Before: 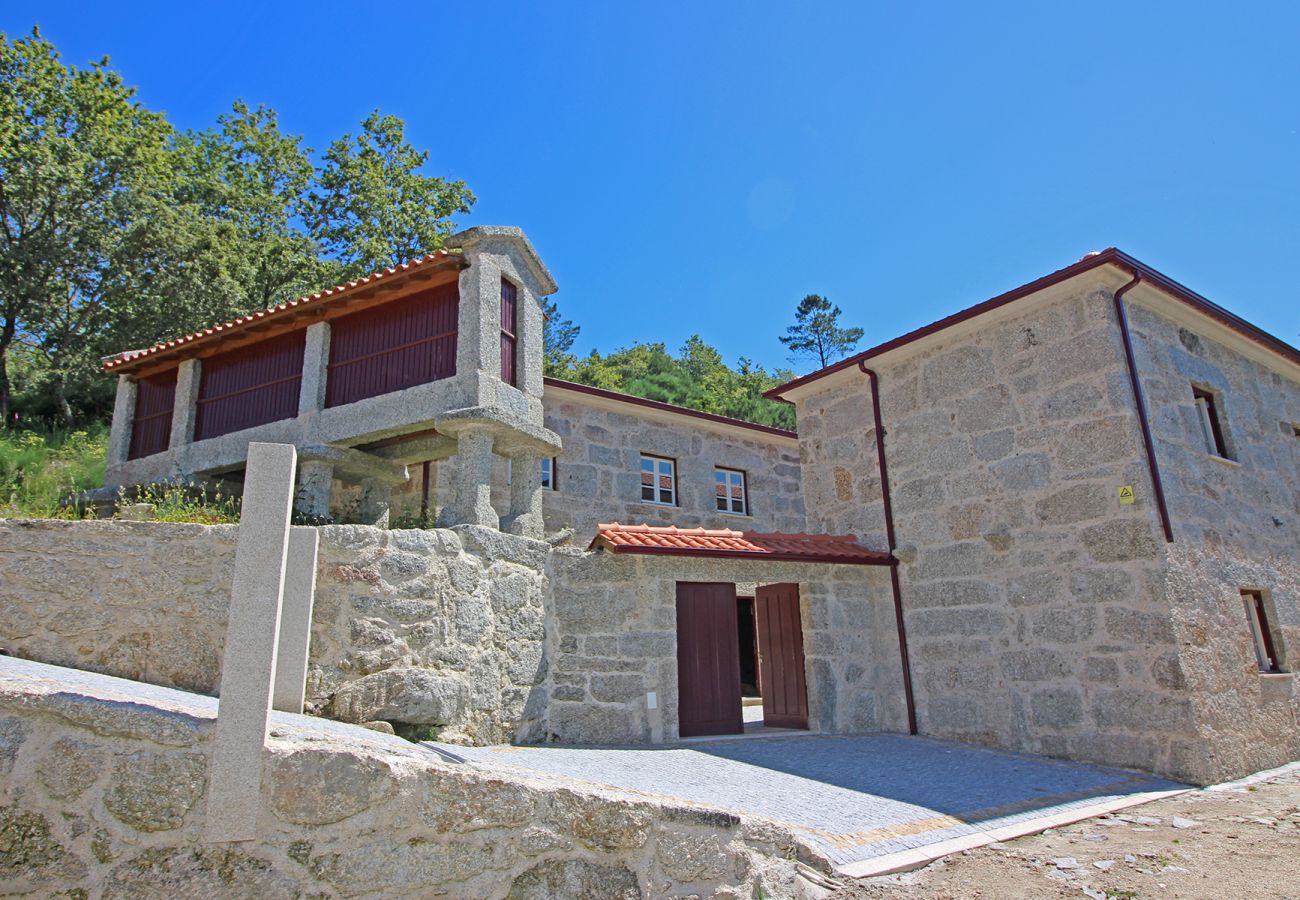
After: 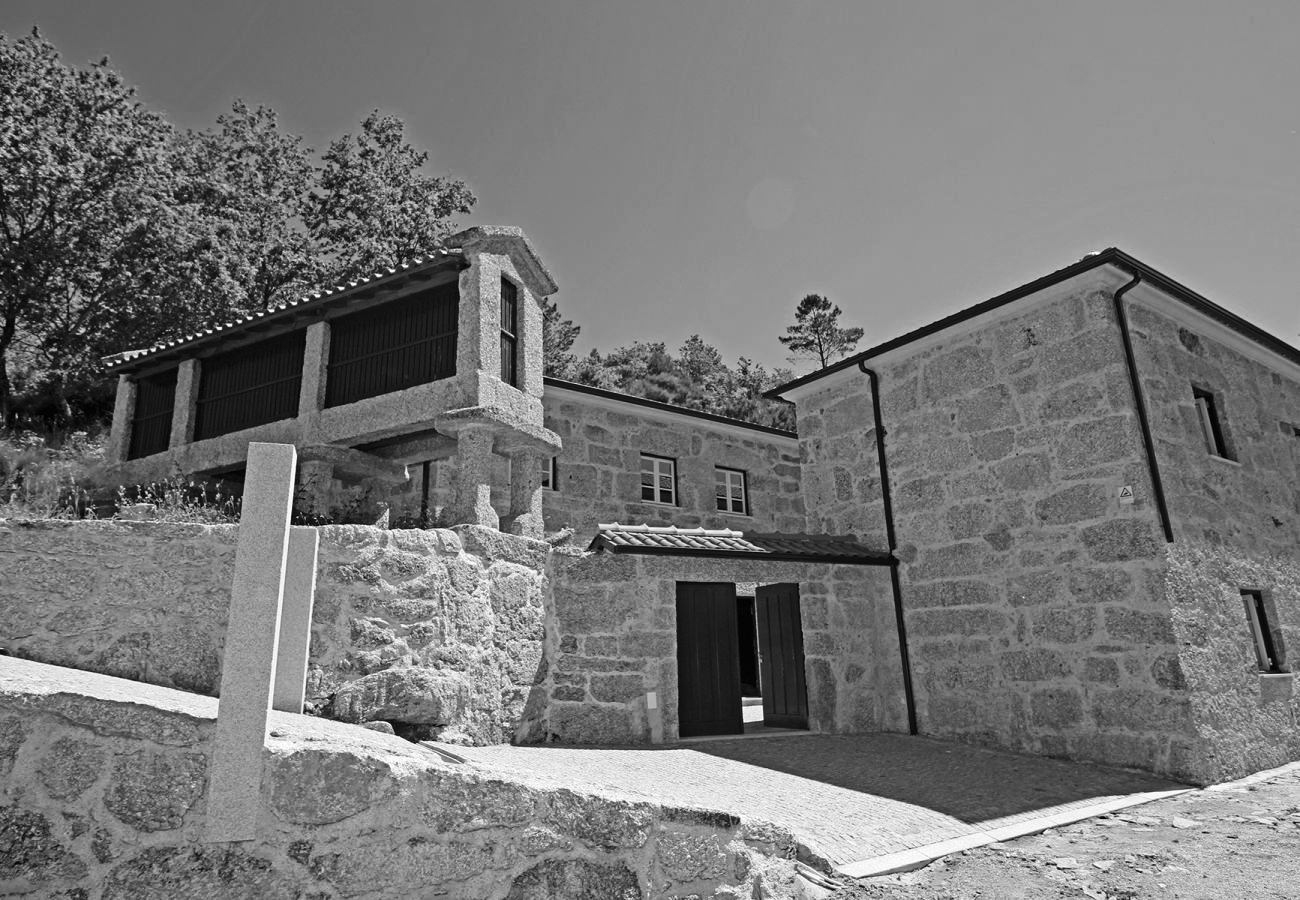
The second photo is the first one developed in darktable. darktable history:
monochrome: on, module defaults
contrast brightness saturation: contrast 0.2, brightness -0.11, saturation 0.1
